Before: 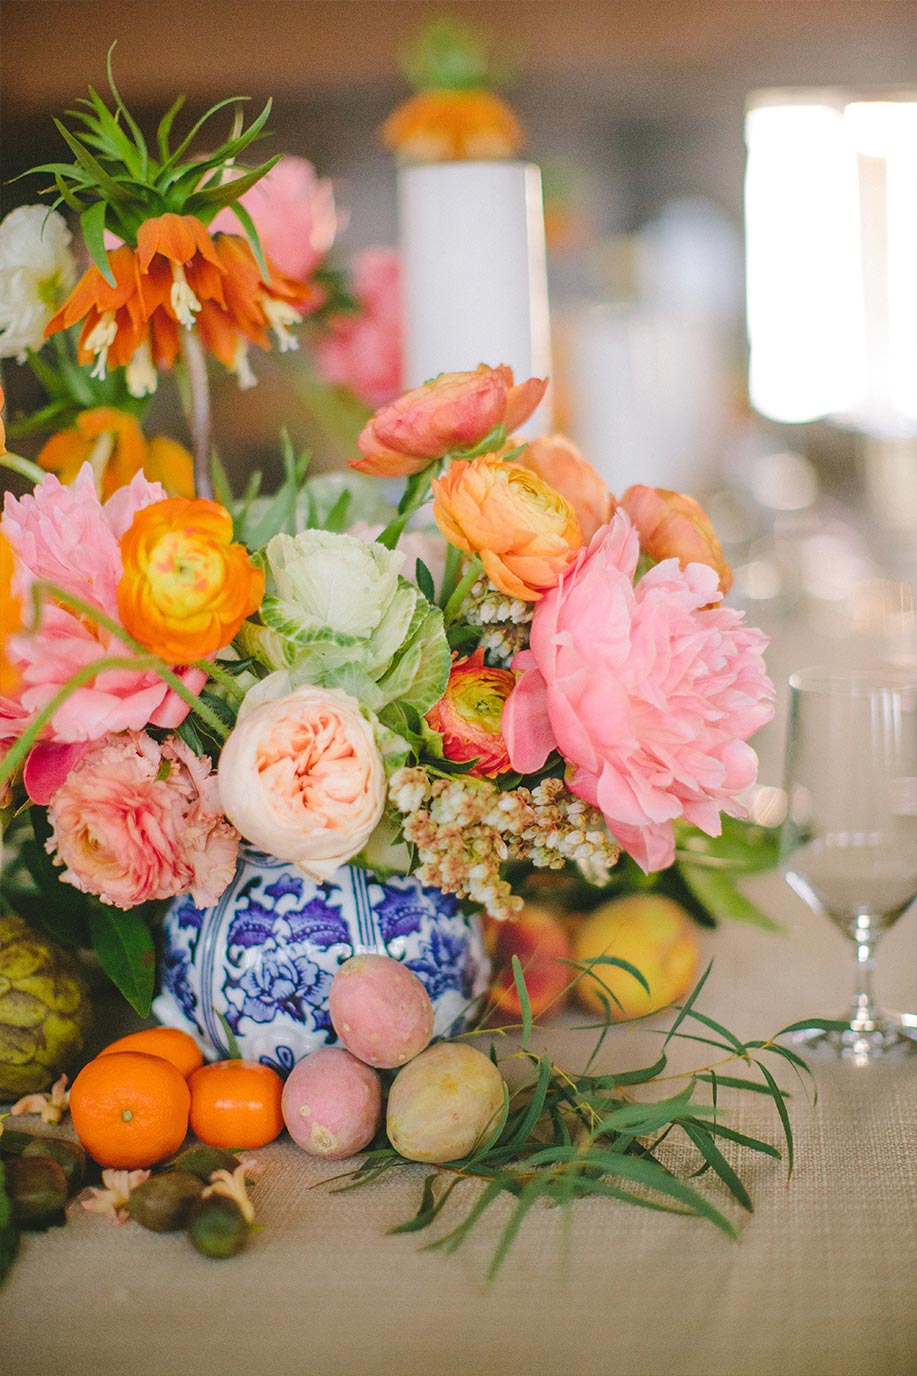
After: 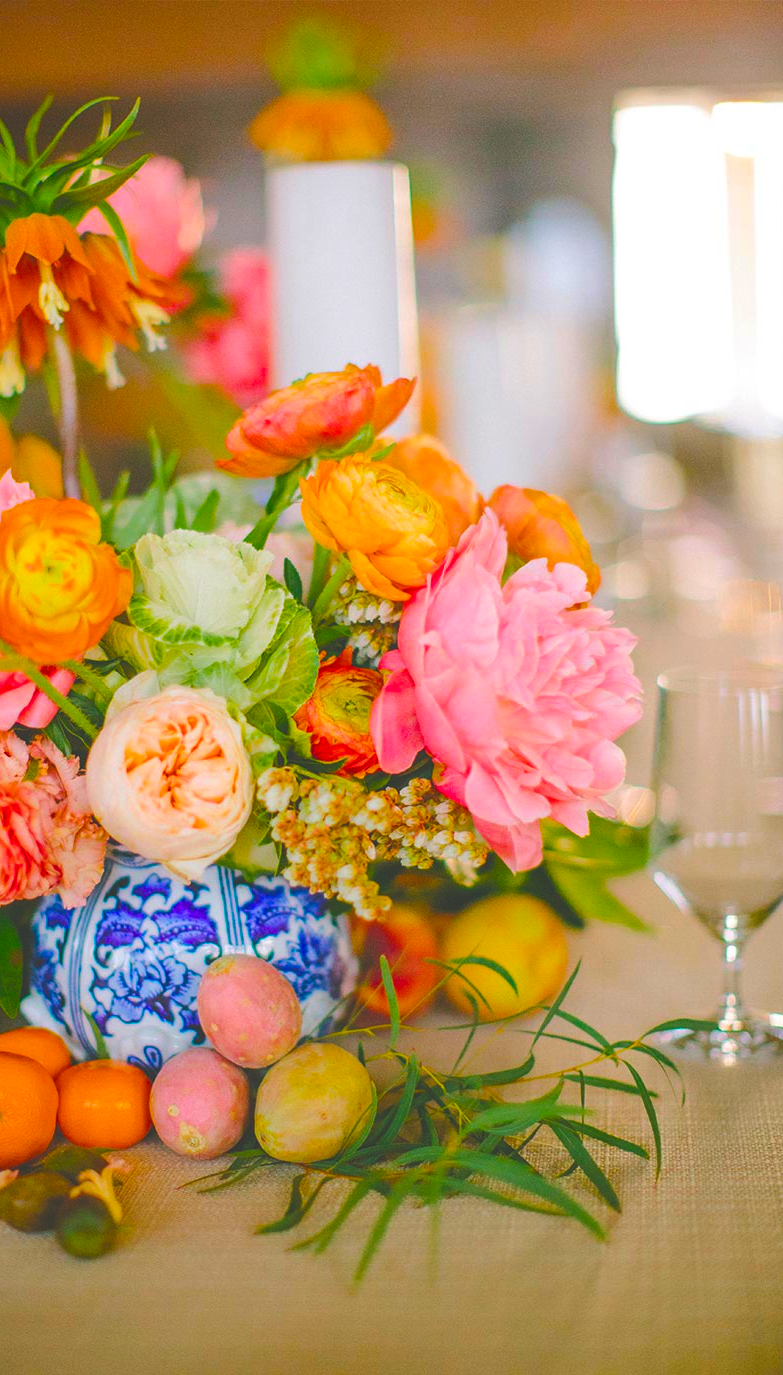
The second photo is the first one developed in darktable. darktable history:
exposure: black level correction -0.027, compensate highlight preservation false
crop and rotate: left 14.583%
color balance rgb: linear chroma grading › global chroma 42.625%, perceptual saturation grading › global saturation 30.92%, global vibrance 9.672%
